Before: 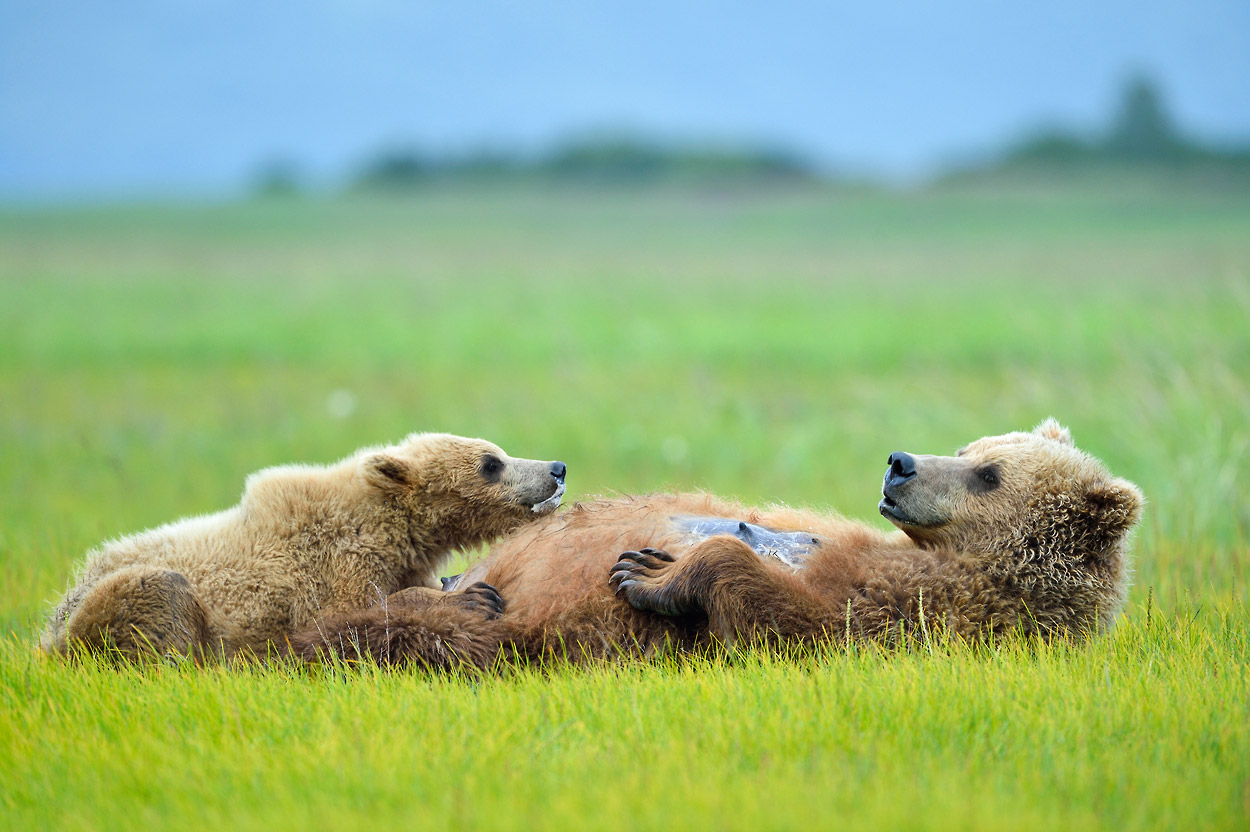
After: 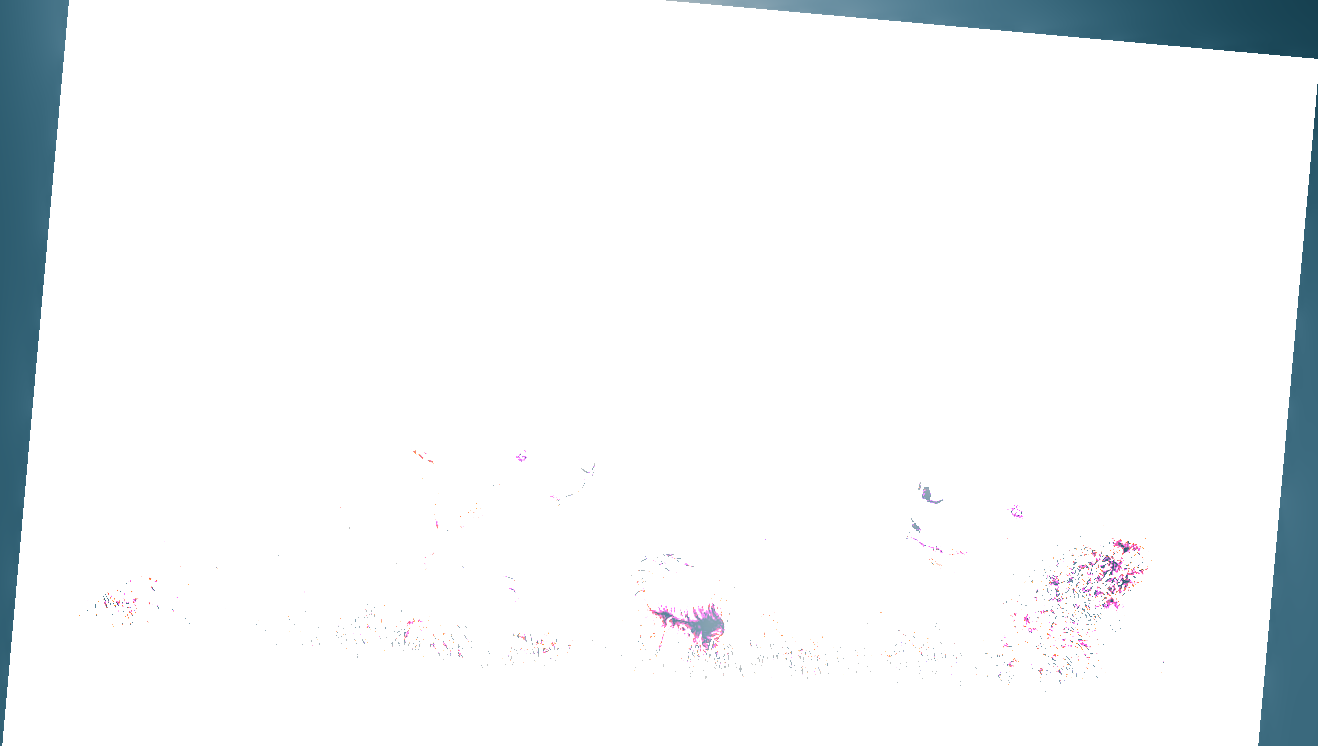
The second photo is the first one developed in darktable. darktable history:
tone equalizer: -8 EV -0.75 EV, -7 EV -0.7 EV, -6 EV -0.6 EV, -5 EV -0.4 EV, -3 EV 0.4 EV, -2 EV 0.6 EV, -1 EV 0.7 EV, +0 EV 0.75 EV, edges refinement/feathering 500, mask exposure compensation -1.57 EV, preserve details no
local contrast: highlights 25%, detail 150%
color balance rgb: shadows lift › luminance -7.7%, shadows lift › chroma 2.13%, shadows lift › hue 165.27°, power › luminance -7.77%, power › chroma 1.34%, power › hue 330.55°, highlights gain › luminance -33.33%, highlights gain › chroma 5.68%, highlights gain › hue 217.2°, global offset › luminance -0.33%, global offset › chroma 0.11%, global offset › hue 165.27°, perceptual saturation grading › global saturation 27.72%, perceptual saturation grading › highlights -25%, perceptual saturation grading › mid-tones 25%, perceptual saturation grading › shadows 50%
rotate and perspective: rotation 5.12°, automatic cropping off
split-toning: shadows › hue 212.4°, balance -70
white balance: red 8, blue 8
crop and rotate: top 5.667%, bottom 14.937%
tone curve: curves: ch0 [(0, 0) (0.227, 0.17) (0.766, 0.774) (1, 1)]; ch1 [(0, 0) (0.114, 0.127) (0.437, 0.452) (0.498, 0.495) (0.579, 0.602) (1, 1)]; ch2 [(0, 0) (0.233, 0.259) (0.493, 0.492) (0.568, 0.596) (1, 1)], color space Lab, independent channels, preserve colors none
